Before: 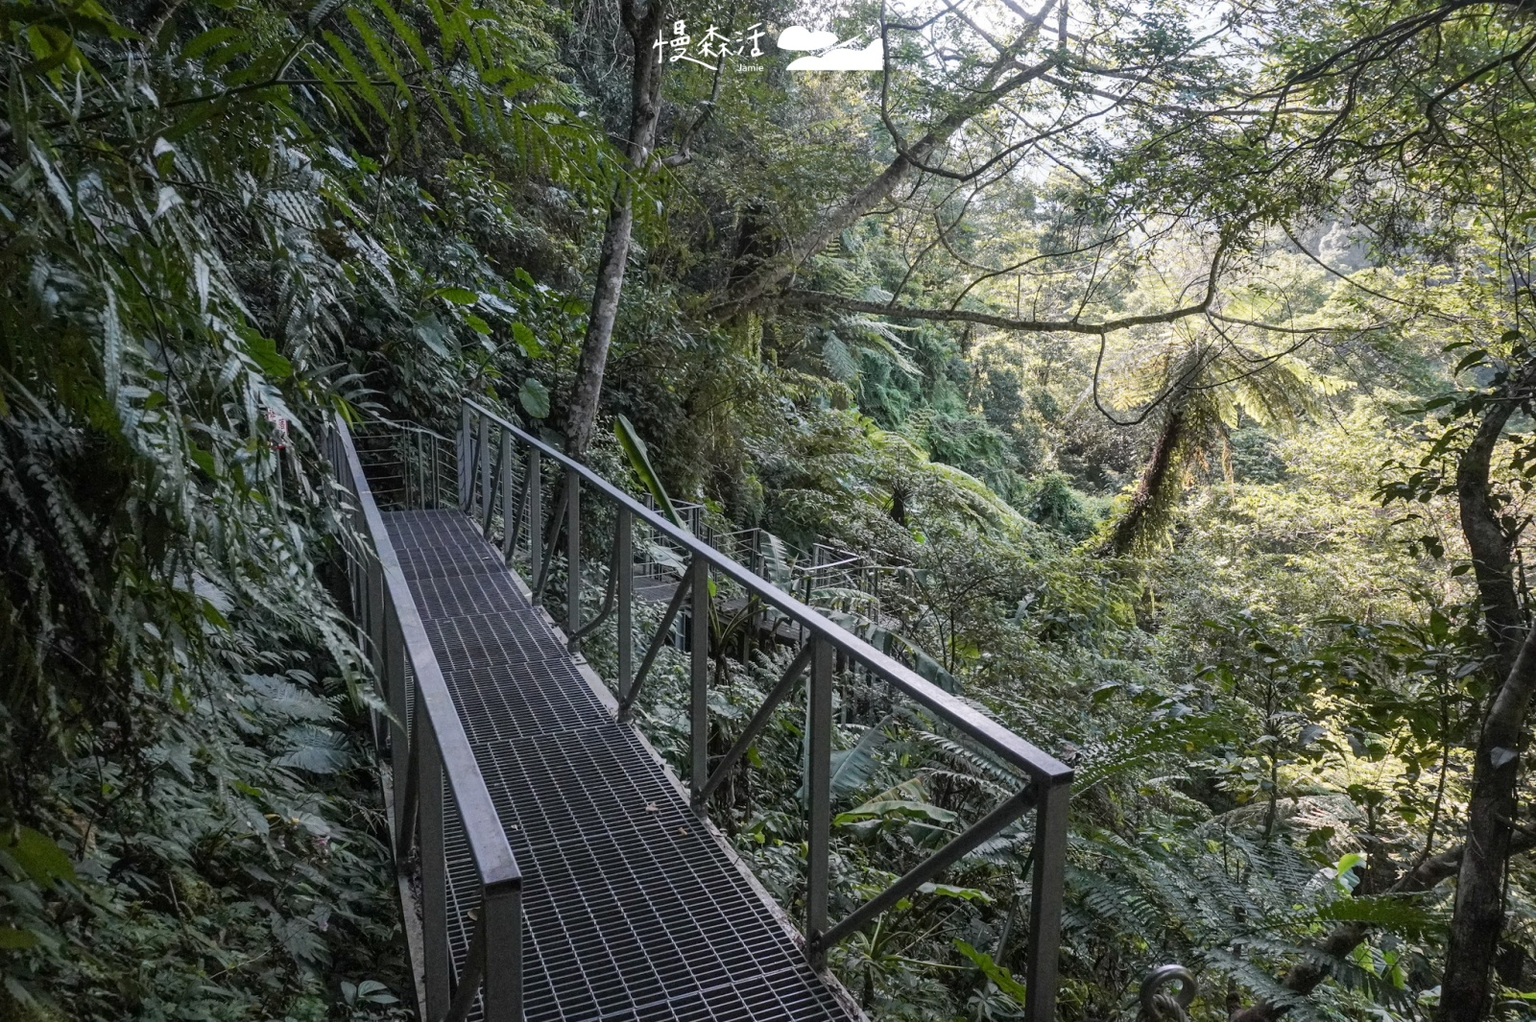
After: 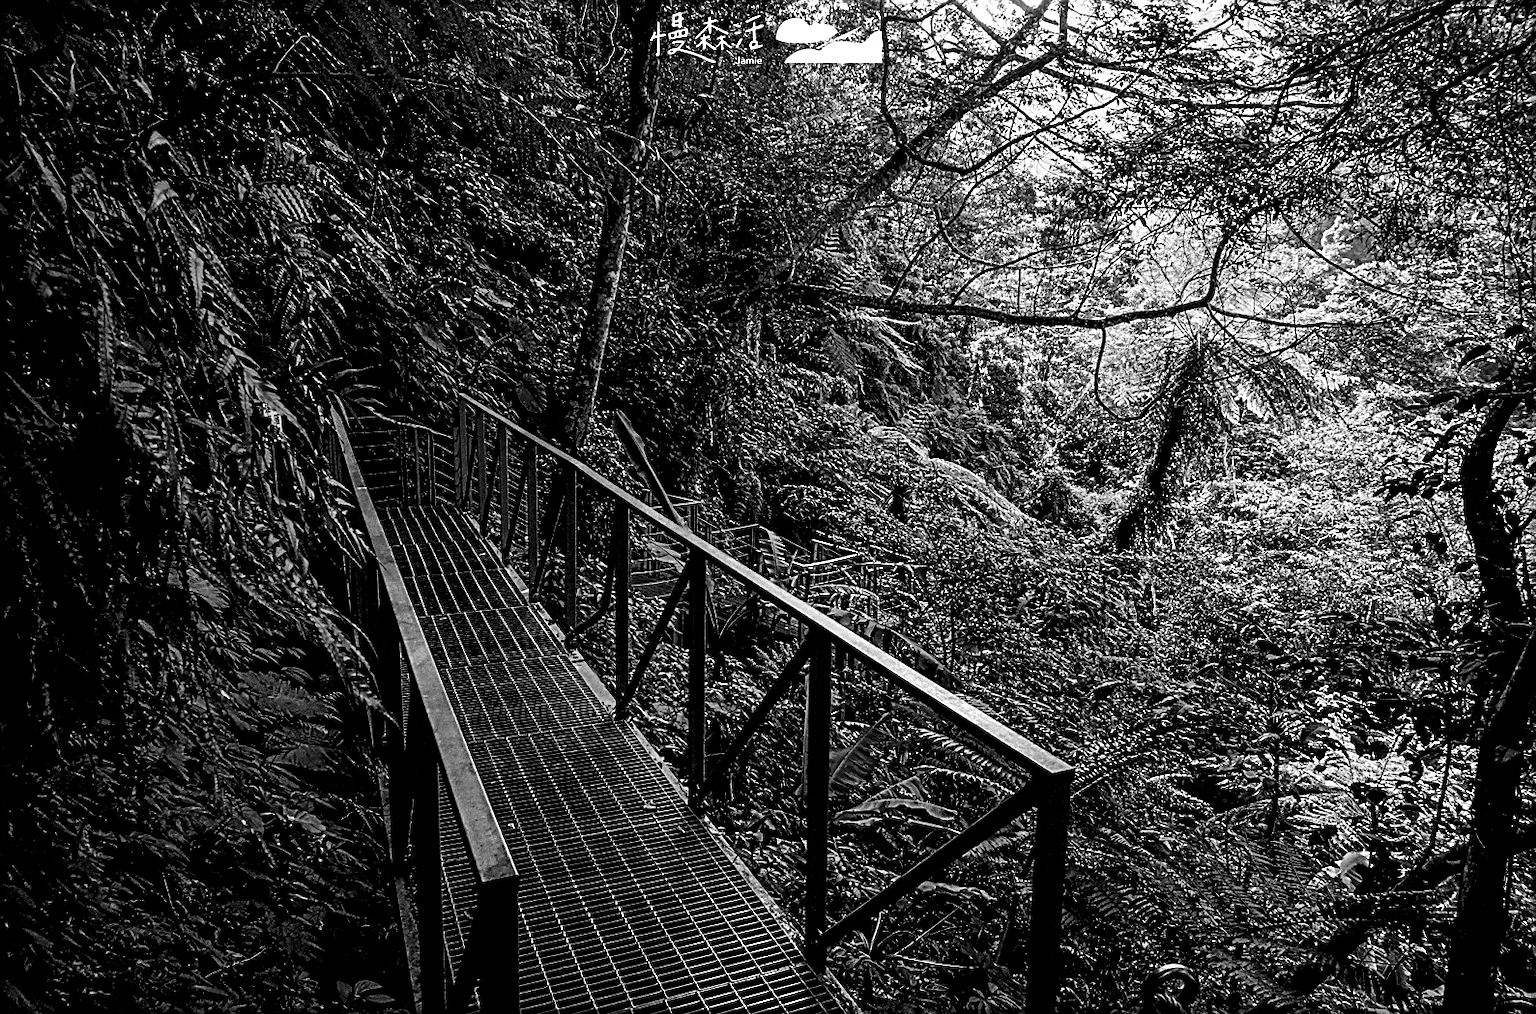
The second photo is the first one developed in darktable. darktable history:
sharpen: on, module defaults
crop: left 0.491%, top 0.752%, right 0.14%, bottom 0.68%
contrast brightness saturation: contrast 0.134, brightness -0.242, saturation 0.144
contrast equalizer: octaves 7, y [[0.5, 0.5, 0.5, 0.539, 0.64, 0.611], [0.5 ×6], [0.5 ×6], [0 ×6], [0 ×6]]
exposure: black level correction 0.056, compensate highlight preservation false
color zones: curves: ch0 [(0.002, 0.589) (0.107, 0.484) (0.146, 0.249) (0.217, 0.352) (0.309, 0.525) (0.39, 0.404) (0.455, 0.169) (0.597, 0.055) (0.724, 0.212) (0.775, 0.691) (0.869, 0.571) (1, 0.587)]; ch1 [(0, 0) (0.143, 0) (0.286, 0) (0.429, 0) (0.571, 0) (0.714, 0) (0.857, 0)]
